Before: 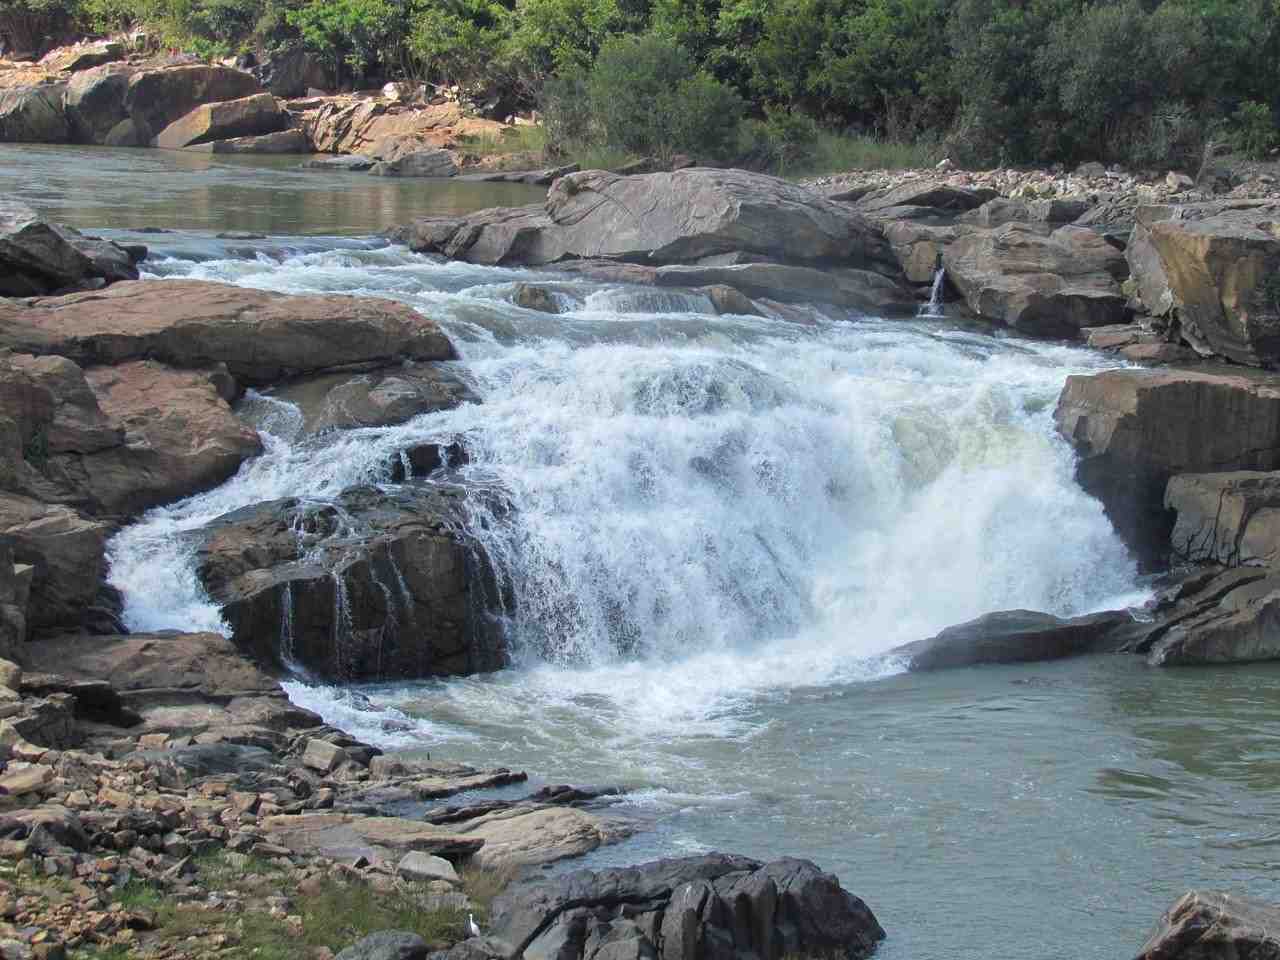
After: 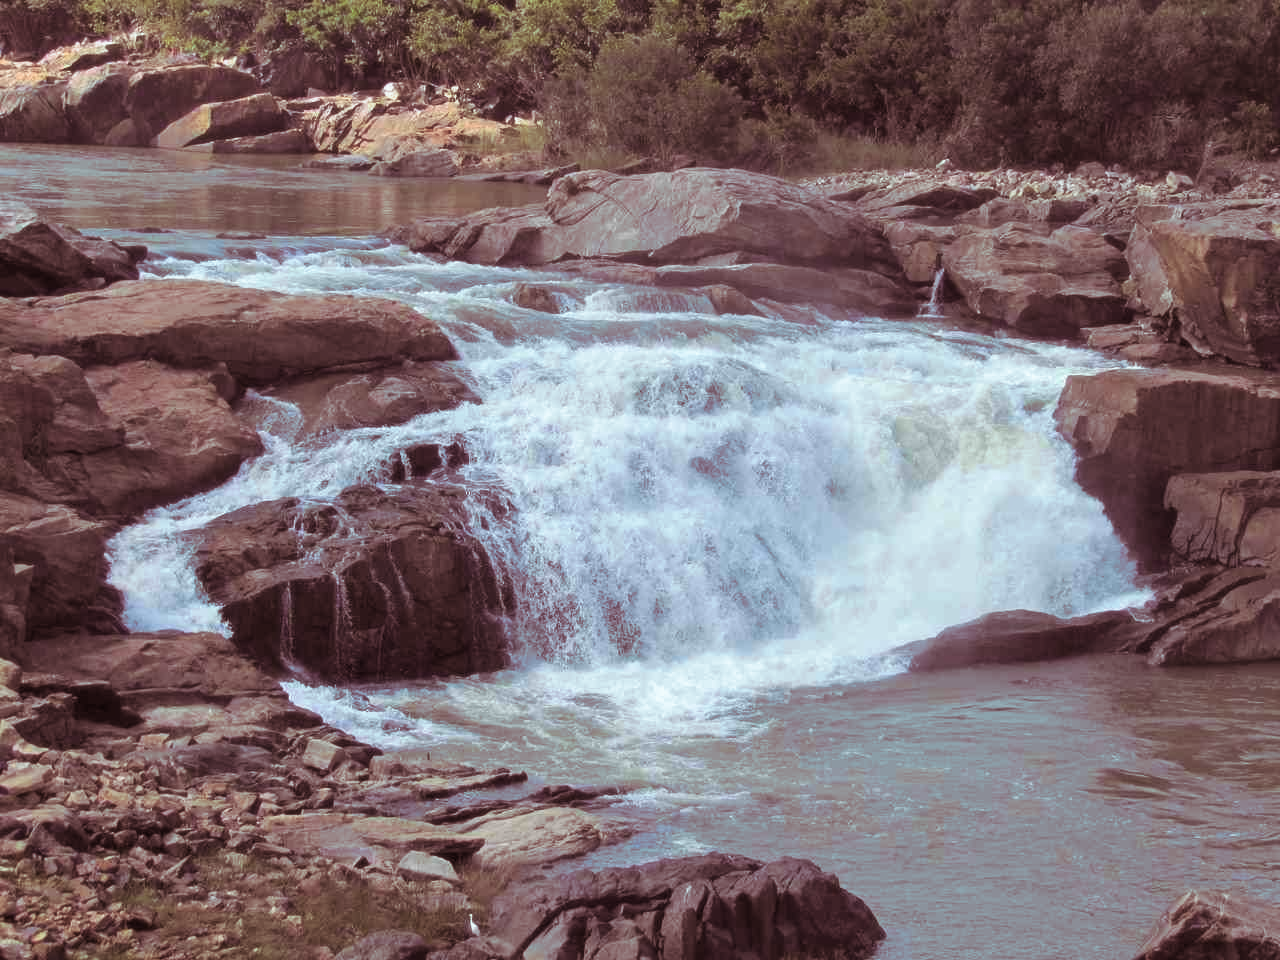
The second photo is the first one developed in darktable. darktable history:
split-toning: highlights › hue 180°
soften: size 10%, saturation 50%, brightness 0.2 EV, mix 10%
